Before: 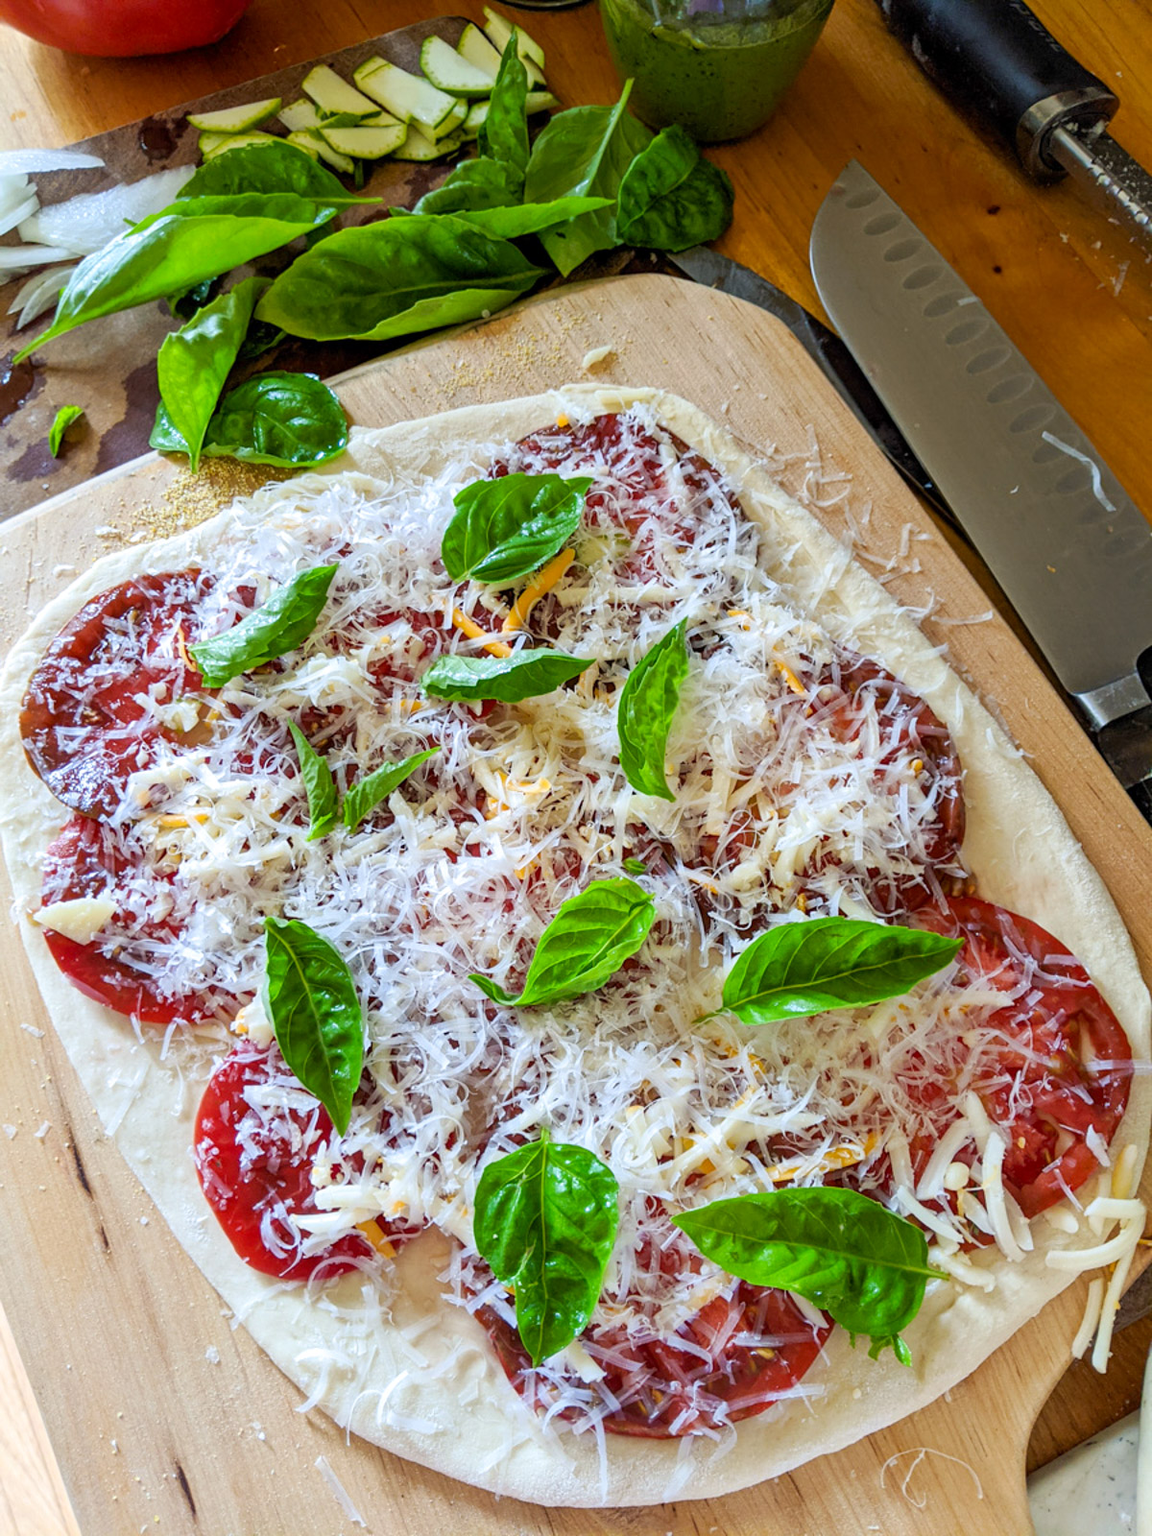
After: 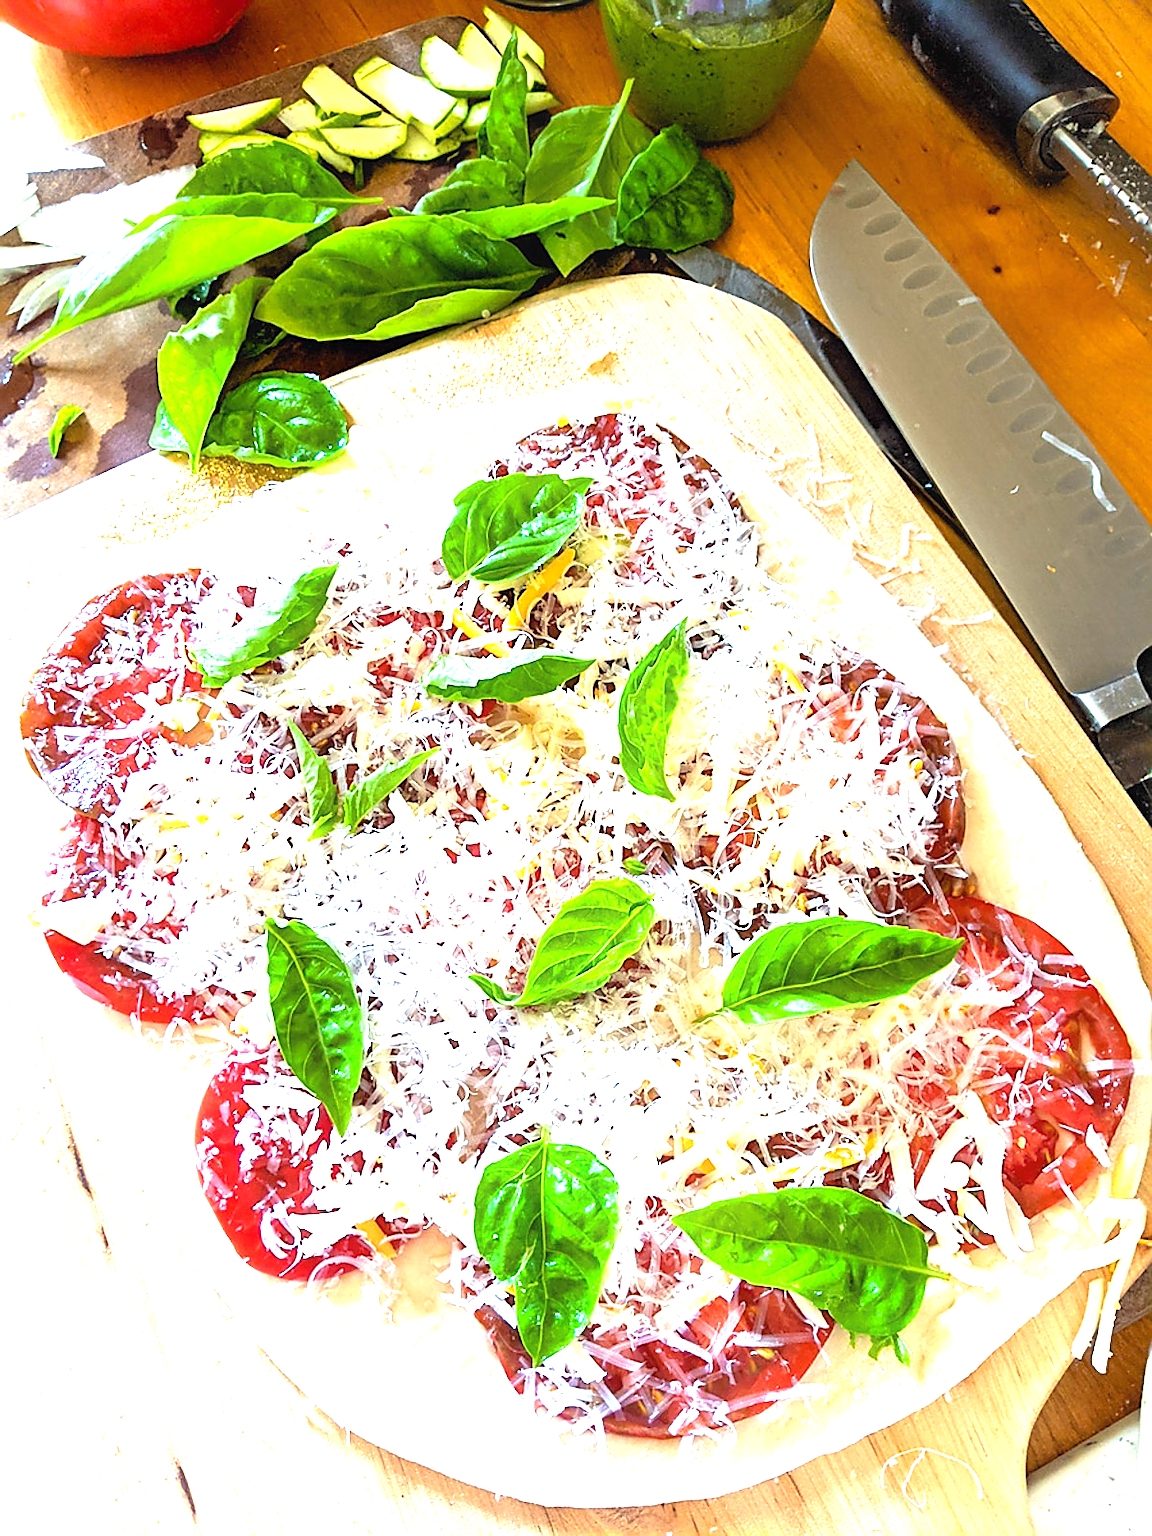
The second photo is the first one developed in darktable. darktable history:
exposure: black level correction 0, exposure 1.598 EV, compensate exposure bias true, compensate highlight preservation false
sharpen: radius 1.348, amount 1.24, threshold 0.726
contrast equalizer: octaves 7, y [[0.5, 0.542, 0.583, 0.625, 0.667, 0.708], [0.5 ×6], [0.5 ×6], [0, 0.033, 0.067, 0.1, 0.133, 0.167], [0, 0.05, 0.1, 0.15, 0.2, 0.25]], mix -0.309
